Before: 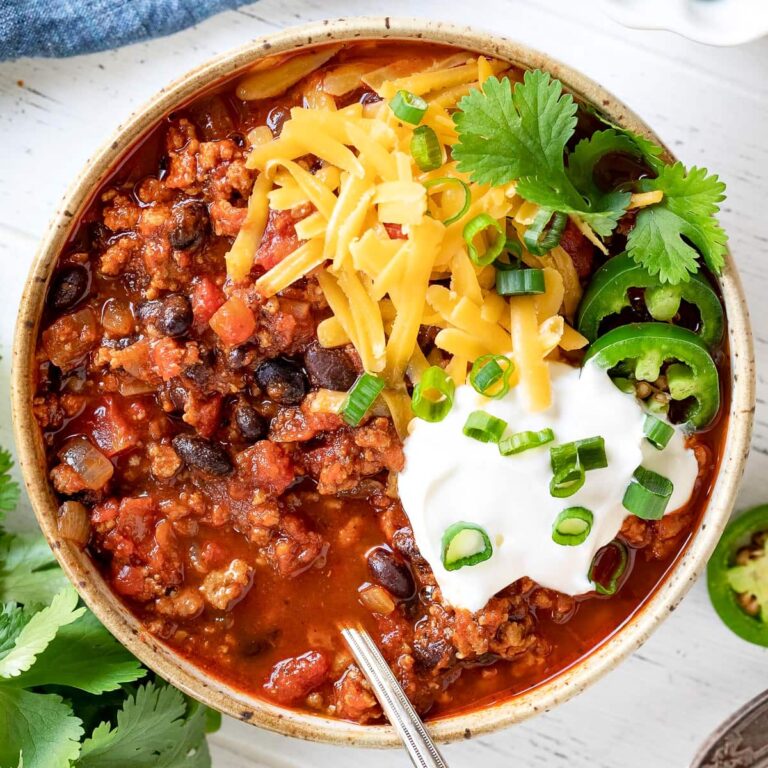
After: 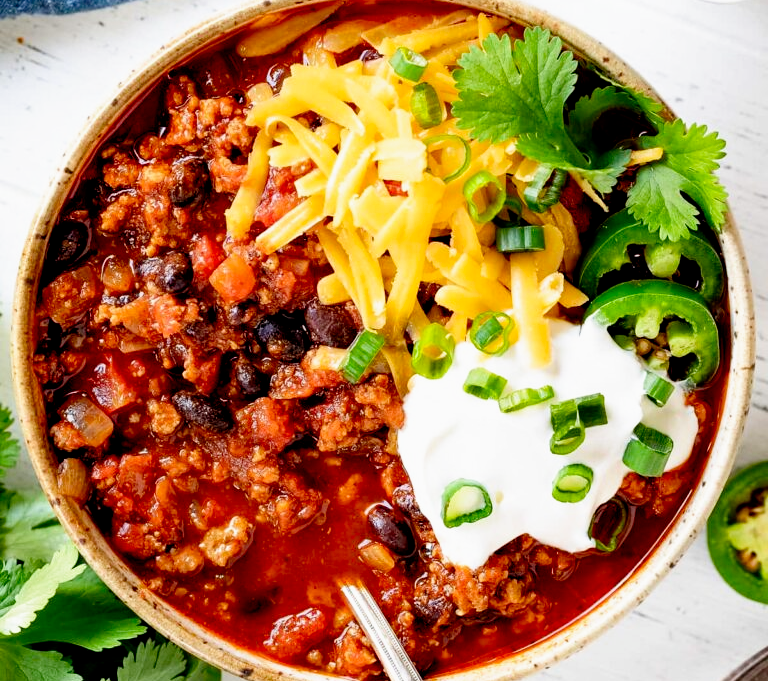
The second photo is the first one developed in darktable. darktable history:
filmic rgb: black relative exposure -6.3 EV, white relative exposure 2.8 EV, threshold 3 EV, target black luminance 0%, hardness 4.6, latitude 67.35%, contrast 1.292, shadows ↔ highlights balance -3.5%, preserve chrominance no, color science v4 (2020), contrast in shadows soft, enable highlight reconstruction true
crop and rotate: top 5.609%, bottom 5.609%
